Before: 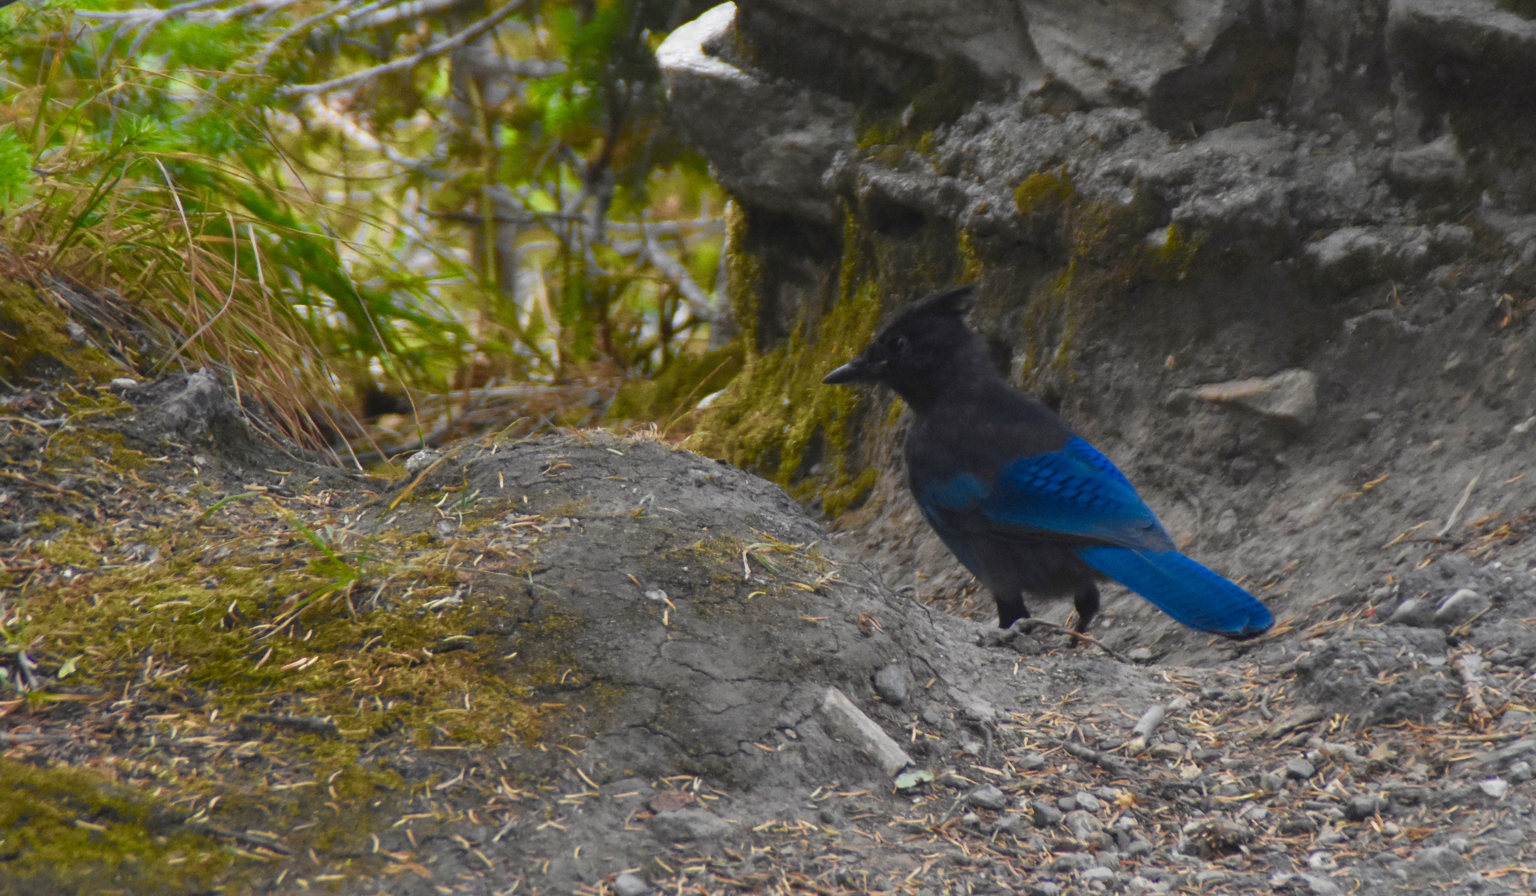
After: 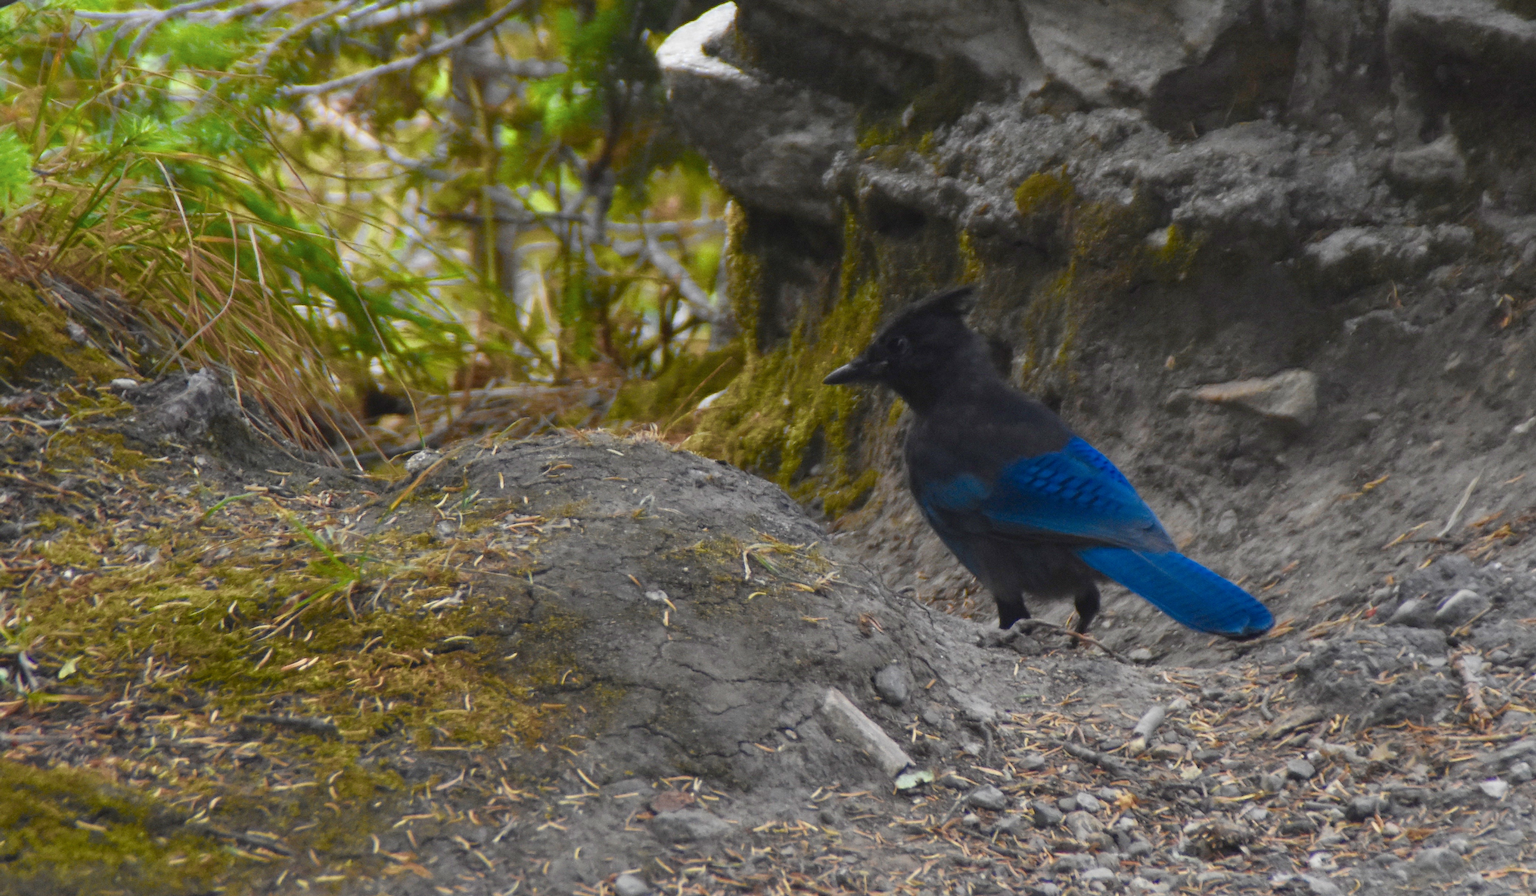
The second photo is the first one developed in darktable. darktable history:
color zones: curves: ch0 [(0.25, 0.5) (0.463, 0.627) (0.484, 0.637) (0.75, 0.5)], mix 101.56%
